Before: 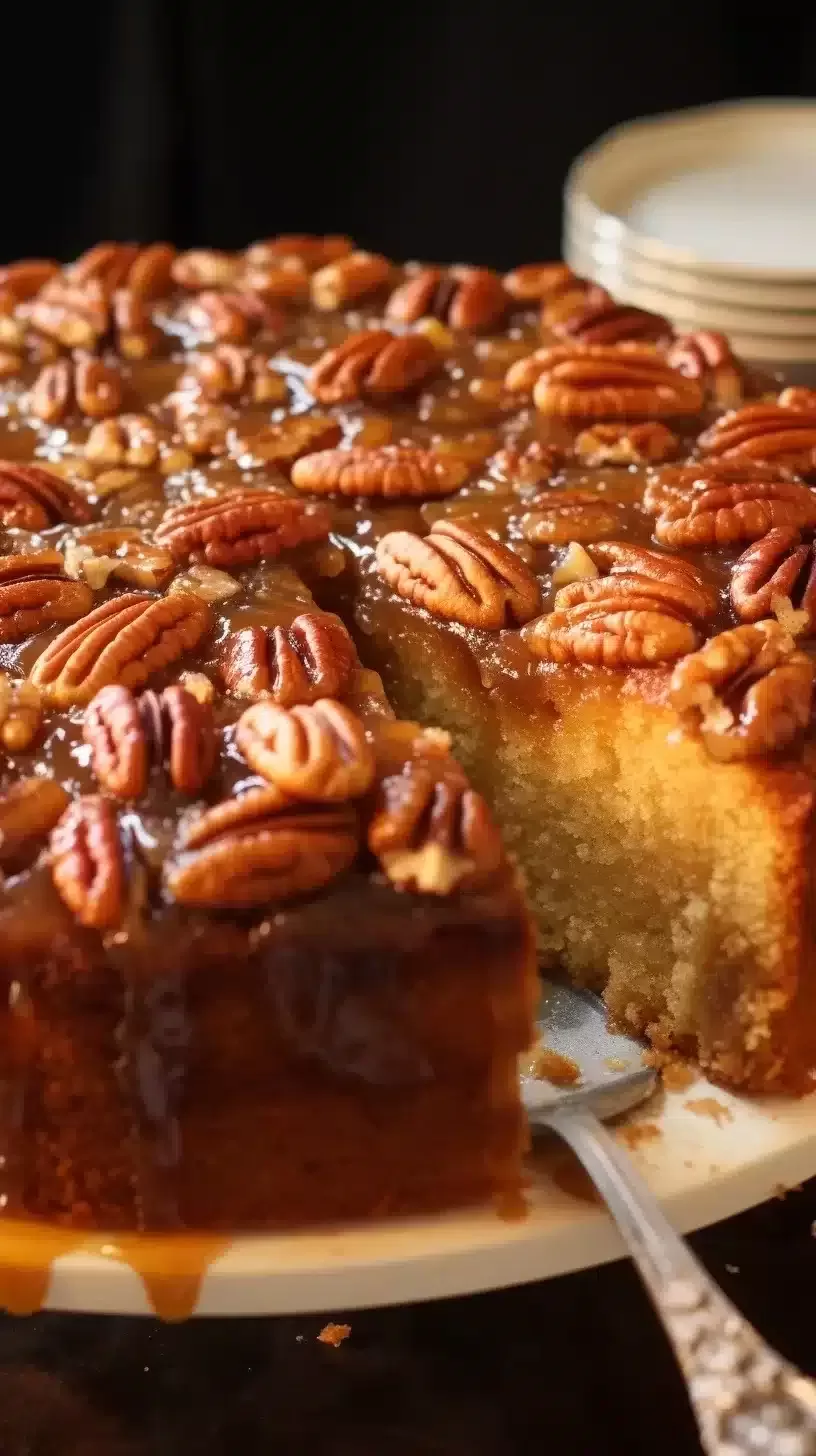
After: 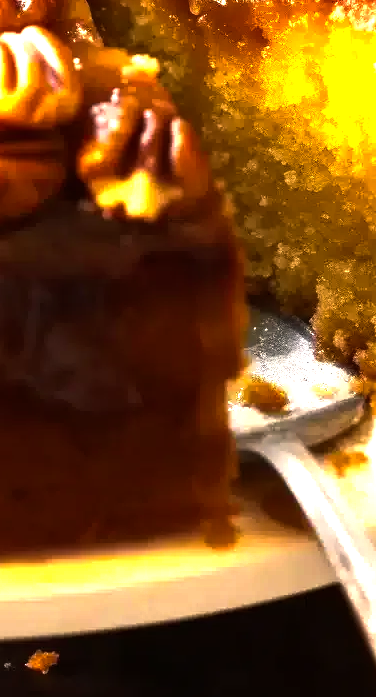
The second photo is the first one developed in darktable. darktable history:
crop: left 35.822%, top 46.282%, right 18.091%, bottom 5.818%
color balance rgb: highlights gain › chroma 1.078%, highlights gain › hue 53.13°, perceptual saturation grading › global saturation 14.777%, perceptual brilliance grading › highlights 74.611%, perceptual brilliance grading › shadows -29.217%, global vibrance 14.744%
